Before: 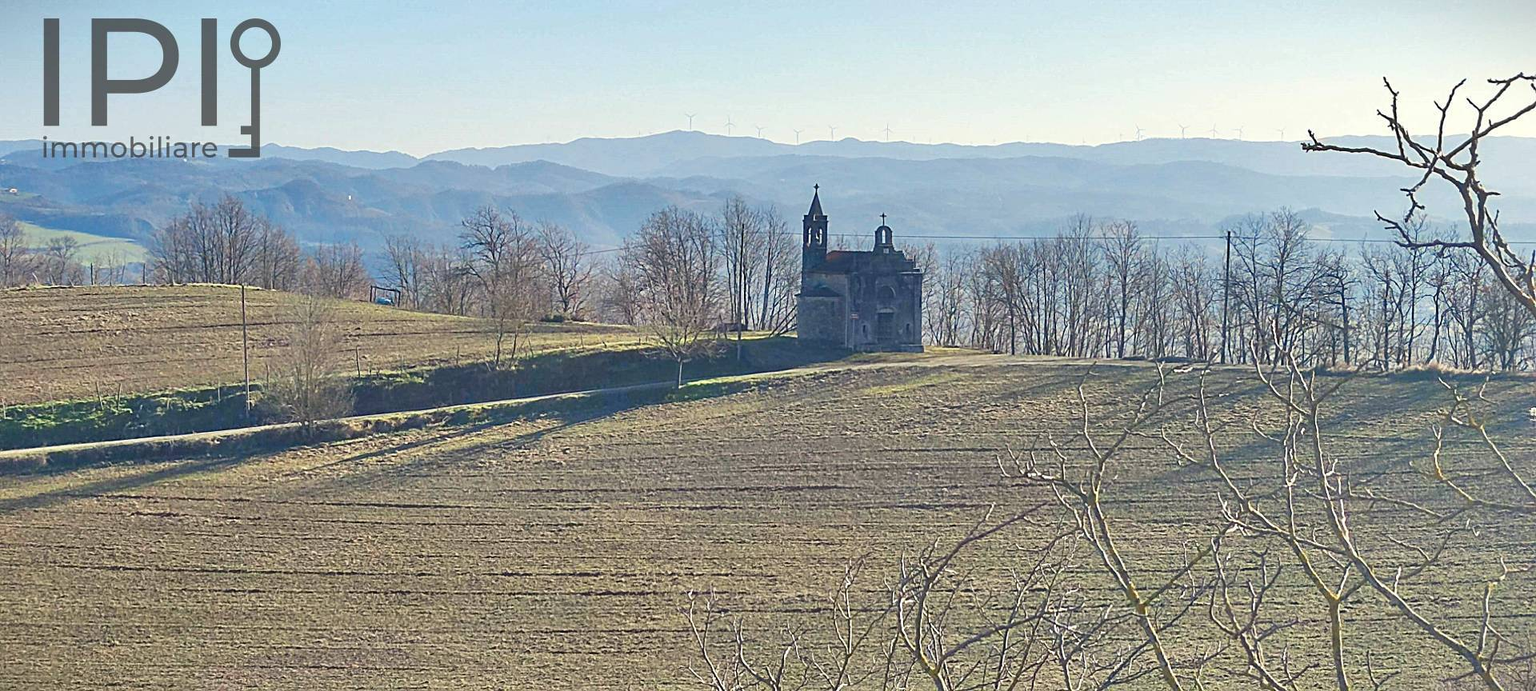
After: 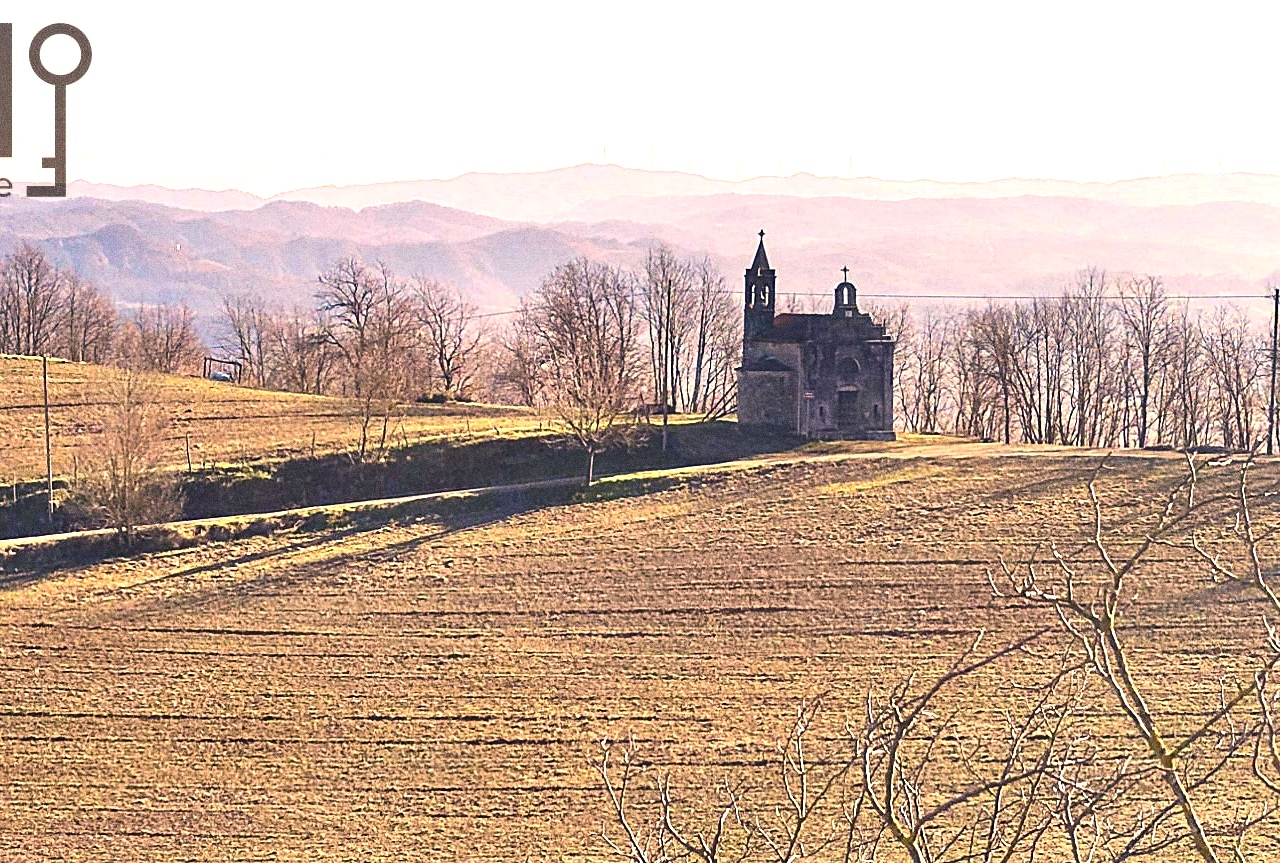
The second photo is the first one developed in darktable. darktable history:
crop and rotate: left 13.537%, right 19.796%
tone equalizer: -8 EV -1.08 EV, -7 EV -1.01 EV, -6 EV -0.867 EV, -5 EV -0.578 EV, -3 EV 0.578 EV, -2 EV 0.867 EV, -1 EV 1.01 EV, +0 EV 1.08 EV, edges refinement/feathering 500, mask exposure compensation -1.57 EV, preserve details no
color correction: highlights a* 21.88, highlights b* 22.25
grain: coarseness 0.09 ISO, strength 40%
